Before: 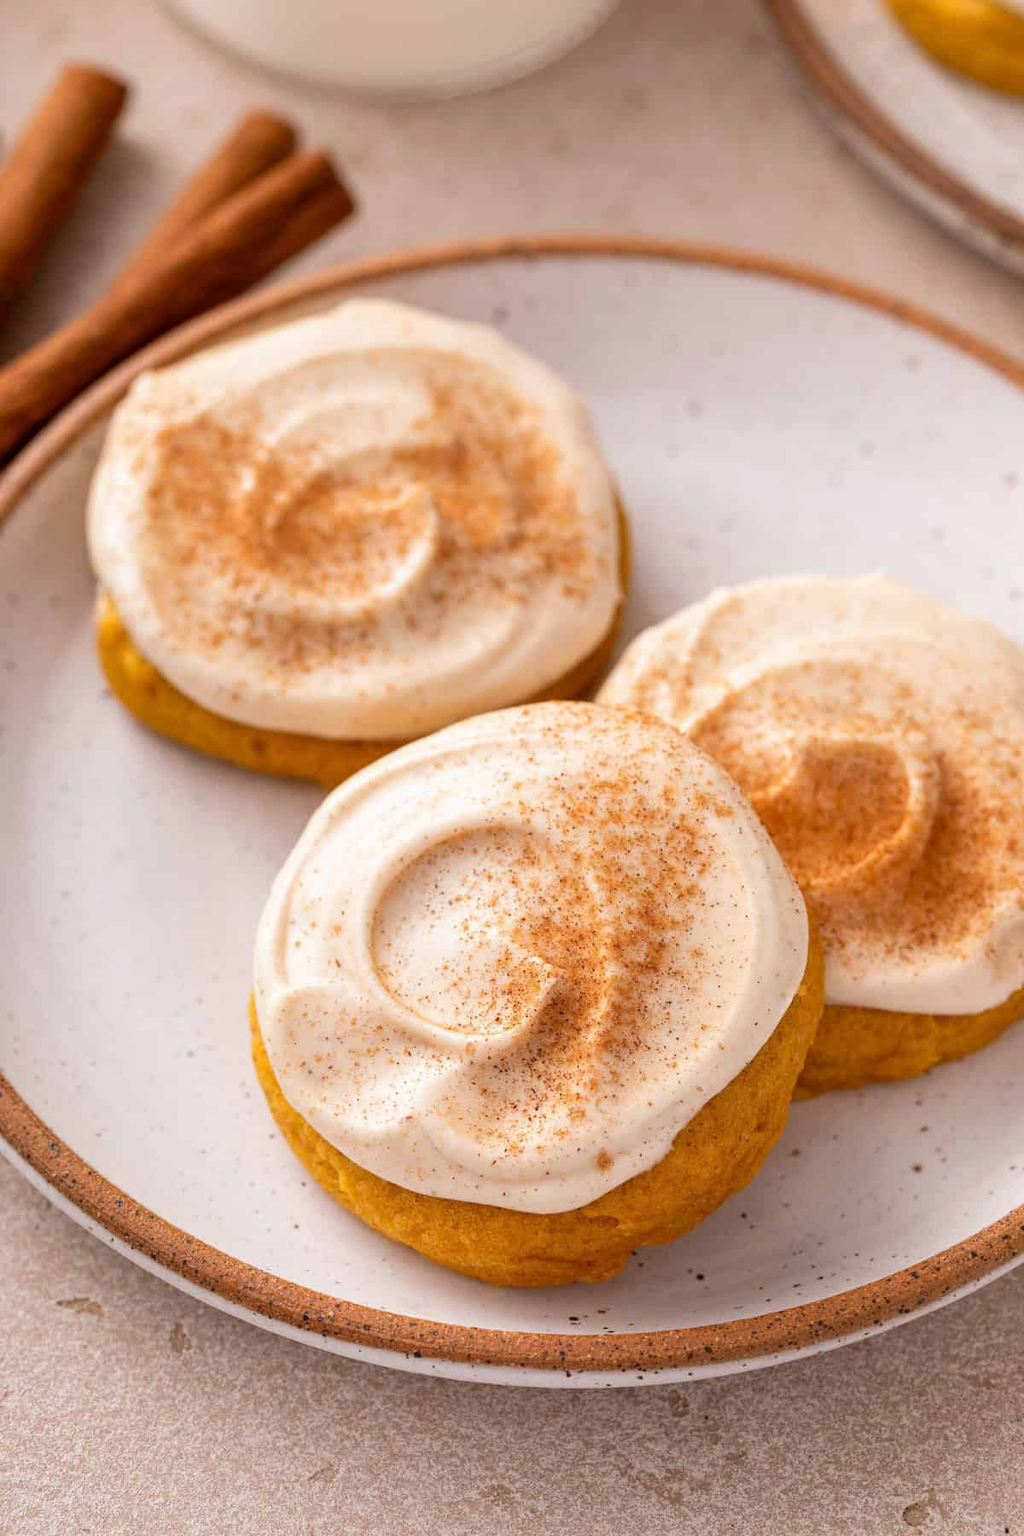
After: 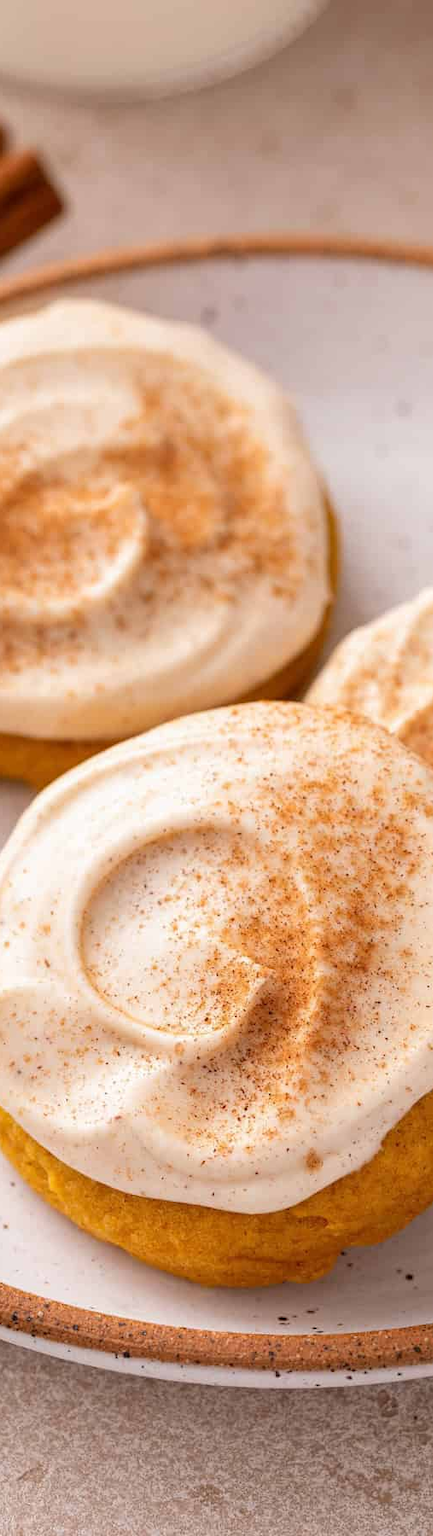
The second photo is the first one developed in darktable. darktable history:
crop: left 28.477%, right 29.109%
